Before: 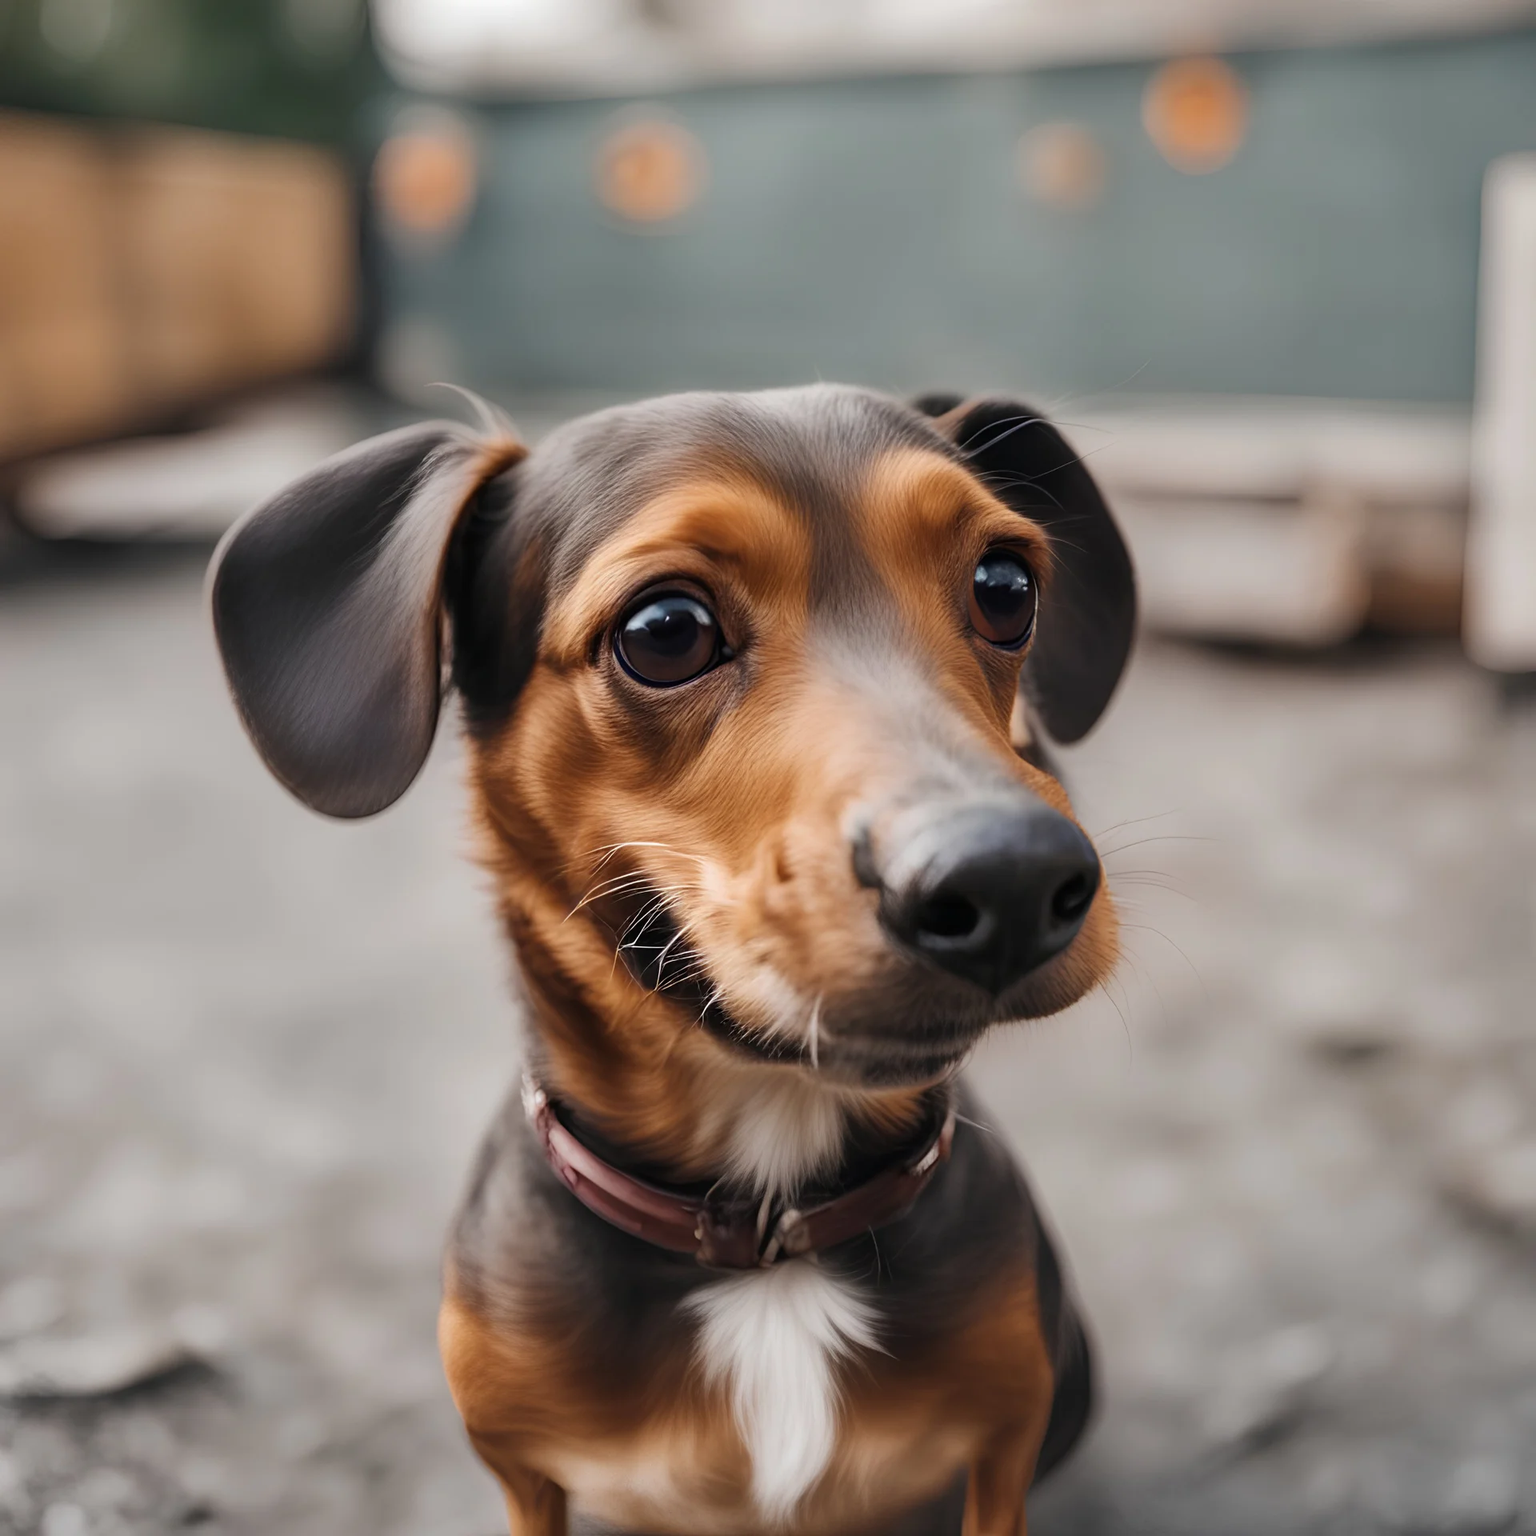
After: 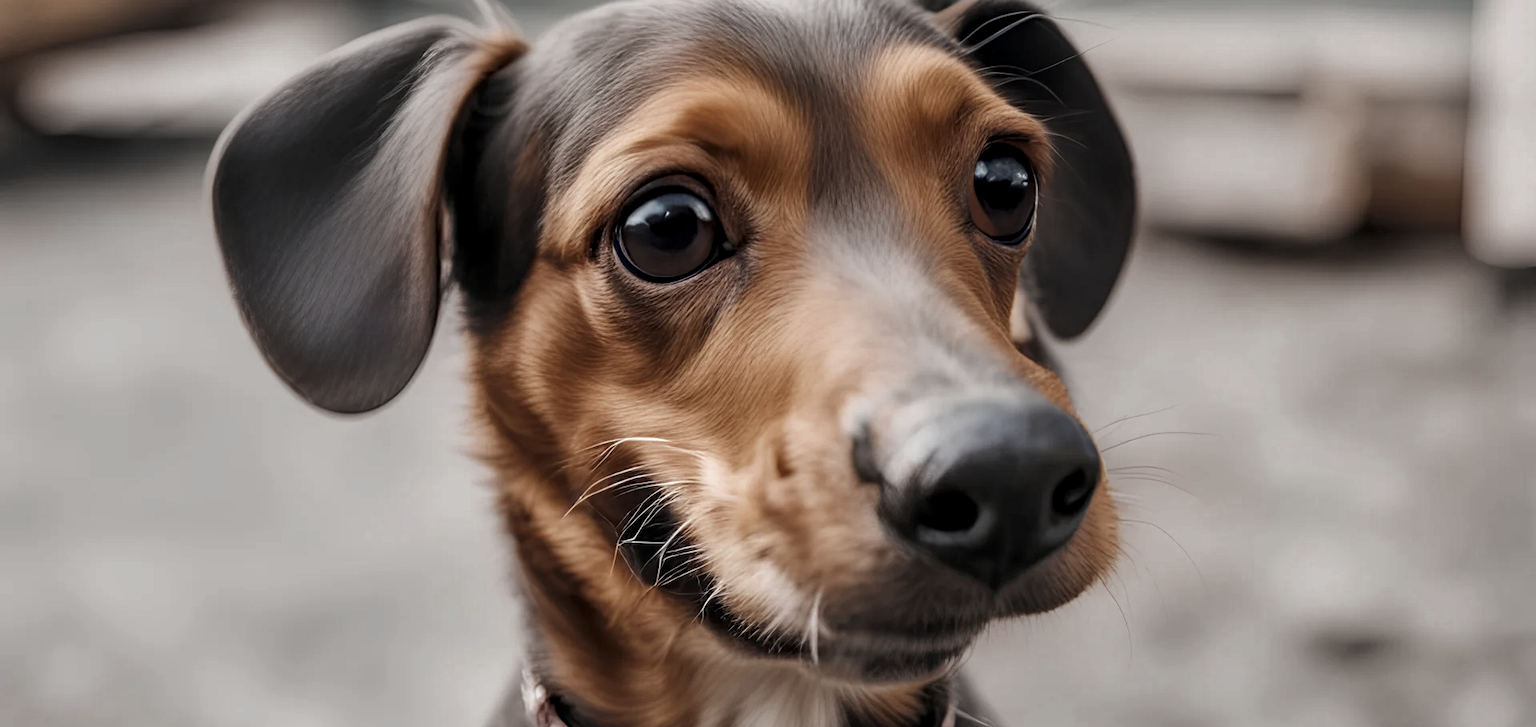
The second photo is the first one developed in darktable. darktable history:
local contrast: detail 130%
color correction: highlights b* 0.009, saturation 0.807
color zones: curves: ch0 [(0, 0.5) (0.125, 0.4) (0.25, 0.5) (0.375, 0.4) (0.5, 0.4) (0.625, 0.35) (0.75, 0.35) (0.875, 0.5)]; ch1 [(0, 0.35) (0.125, 0.45) (0.25, 0.35) (0.375, 0.35) (0.5, 0.35) (0.625, 0.35) (0.75, 0.45) (0.875, 0.35)]; ch2 [(0, 0.6) (0.125, 0.5) (0.25, 0.5) (0.375, 0.6) (0.5, 0.6) (0.625, 0.5) (0.75, 0.5) (0.875, 0.5)]
crop and rotate: top 26.358%, bottom 26.277%
base curve: preserve colors none
